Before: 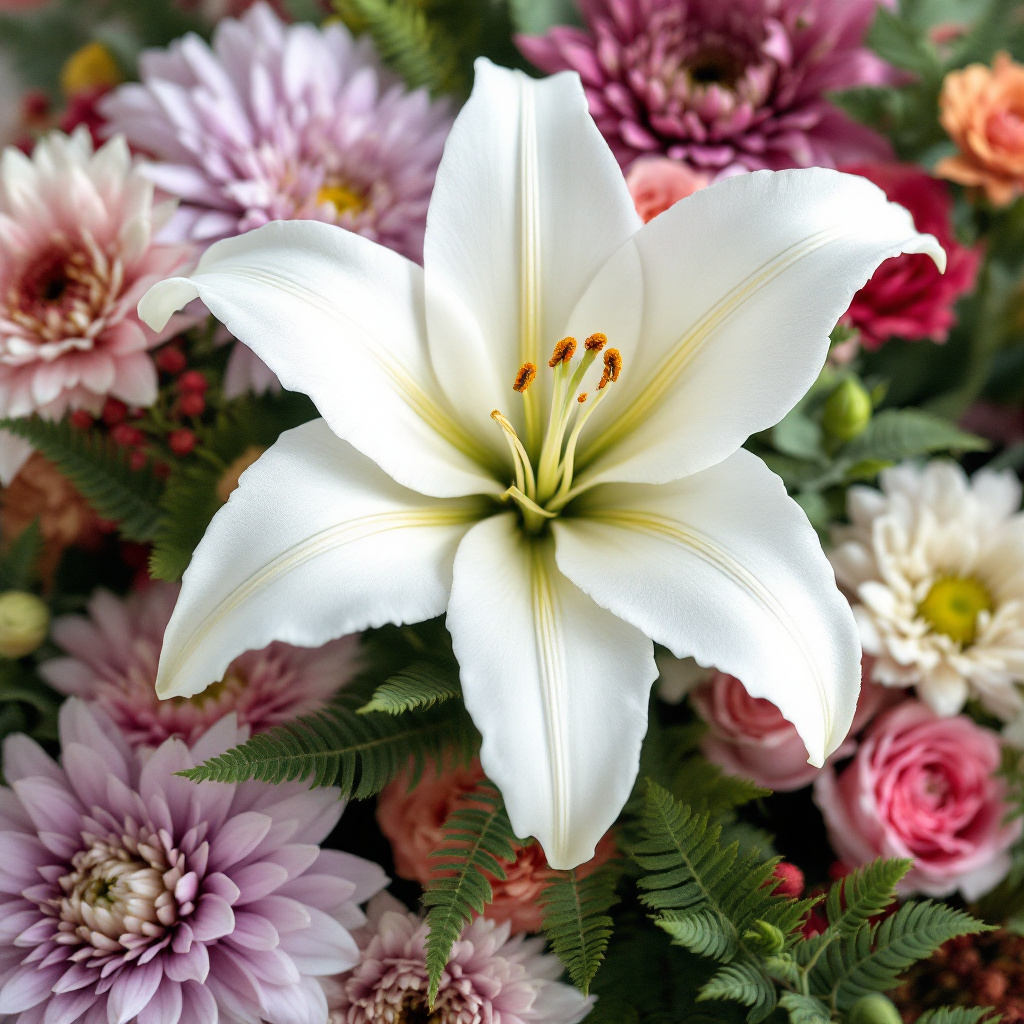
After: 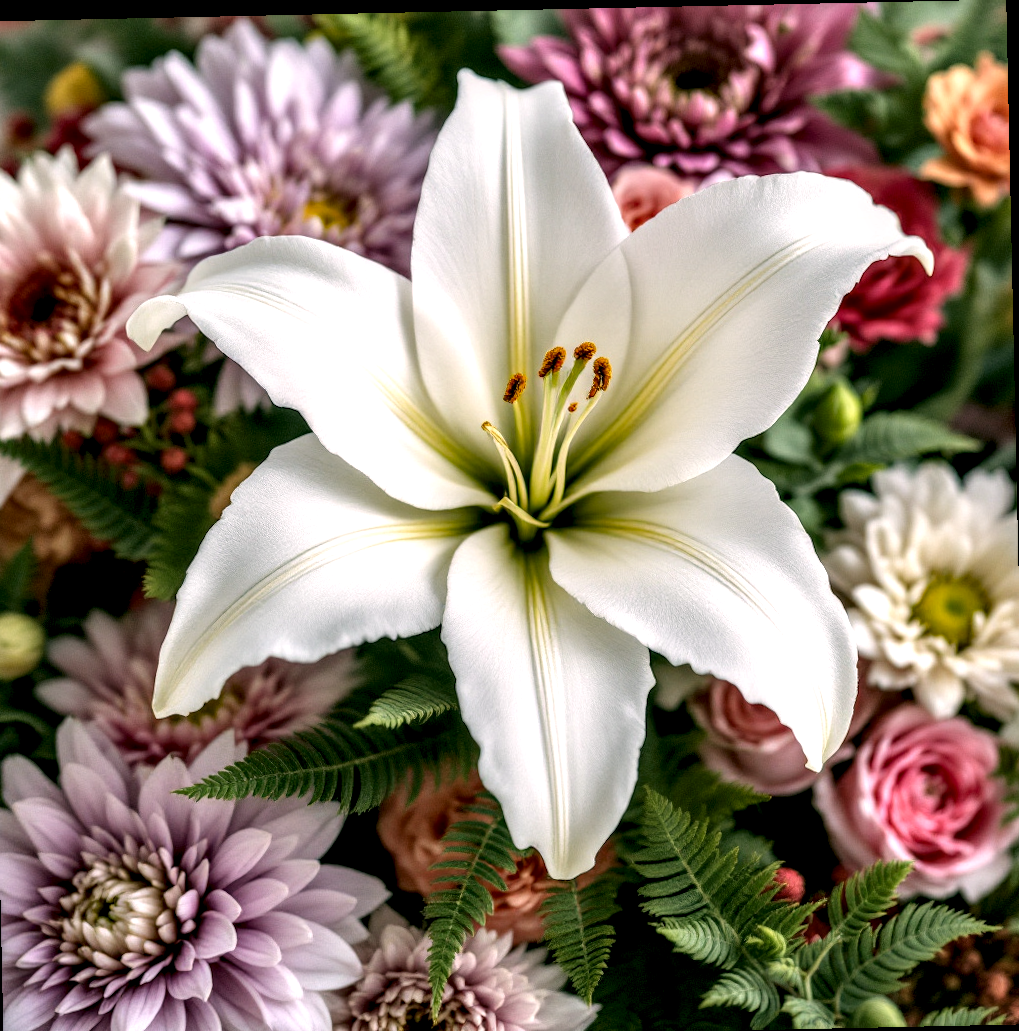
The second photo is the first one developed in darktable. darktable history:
rotate and perspective: rotation -1.24°, automatic cropping off
crop and rotate: left 1.774%, right 0.633%, bottom 1.28%
white balance: red 1.009, blue 1.027
local contrast: highlights 19%, detail 186%
color correction: highlights a* 4.02, highlights b* 4.98, shadows a* -7.55, shadows b* 4.98
